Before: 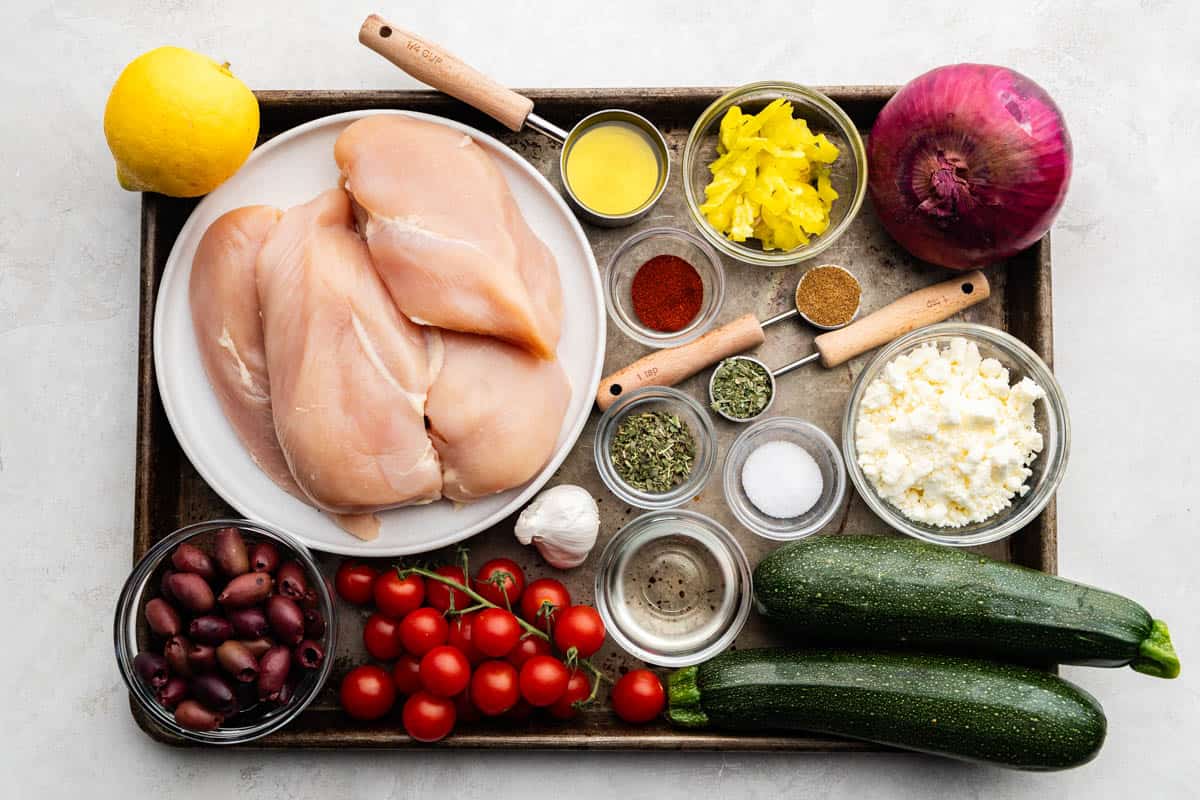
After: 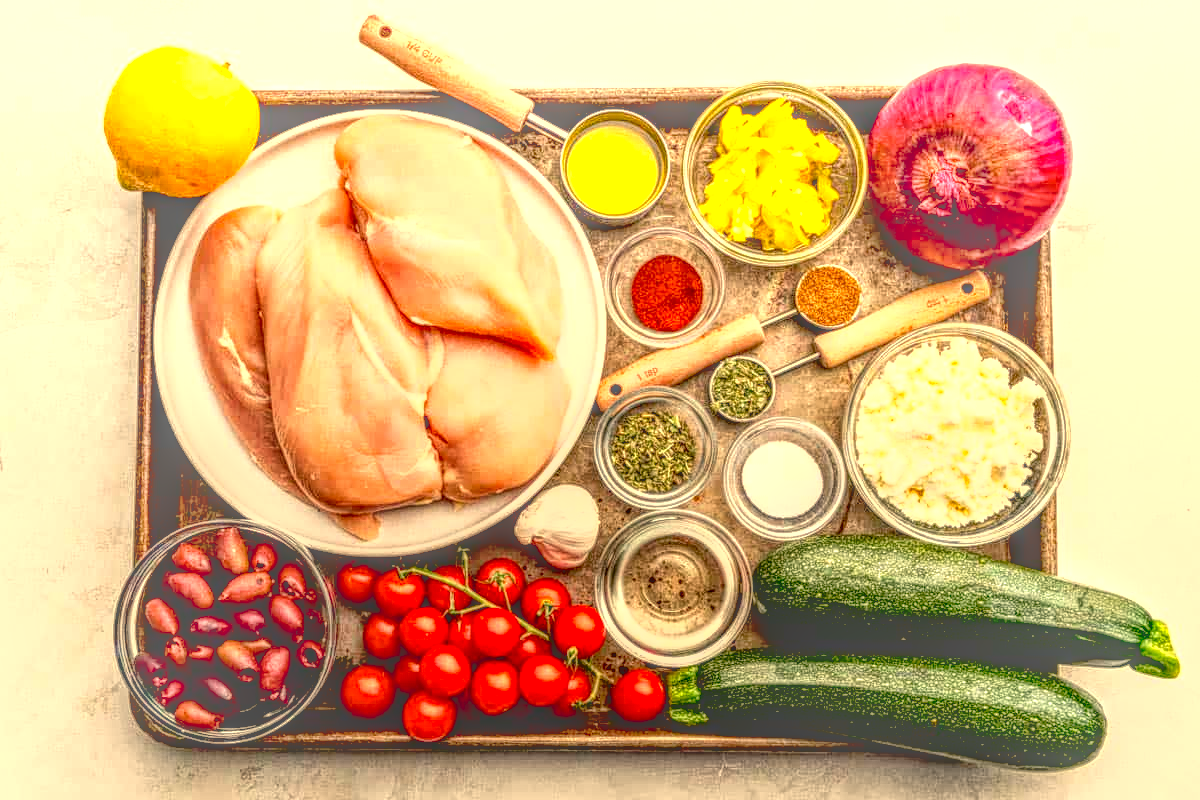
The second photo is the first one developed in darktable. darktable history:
exposure: black level correction 0.012, exposure 0.7 EV, compensate exposure bias true, compensate highlight preservation false
white balance: red 1.123, blue 0.83
contrast brightness saturation: contrast 0.13, brightness -0.05, saturation 0.16
local contrast: highlights 0%, shadows 0%, detail 200%, midtone range 0.25
